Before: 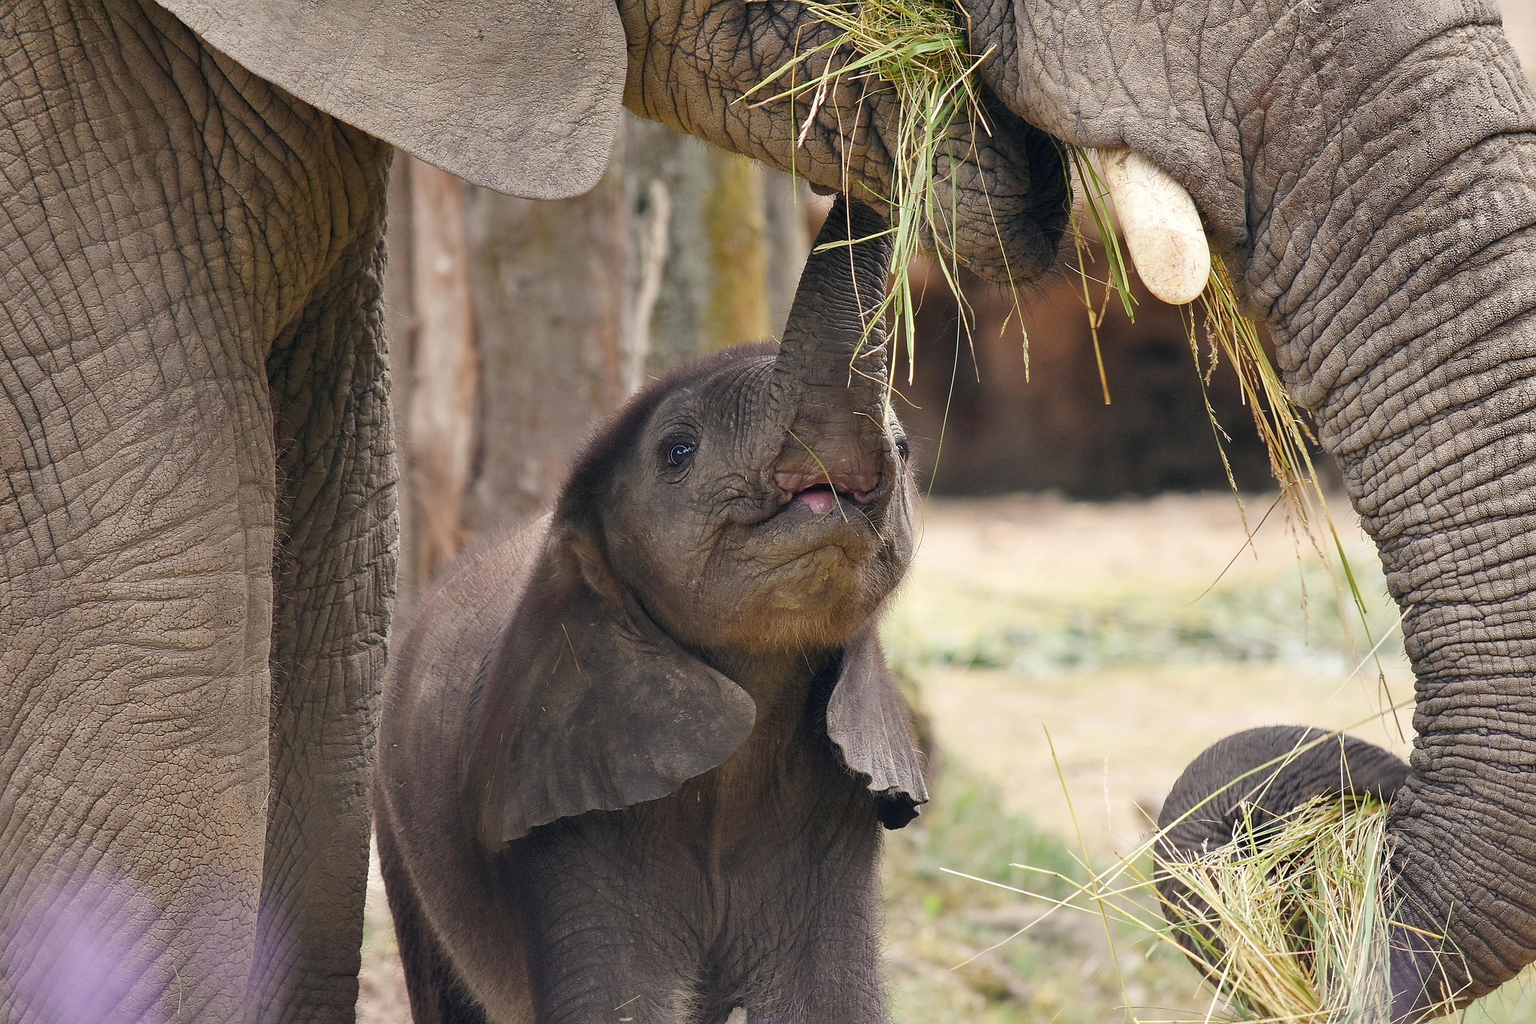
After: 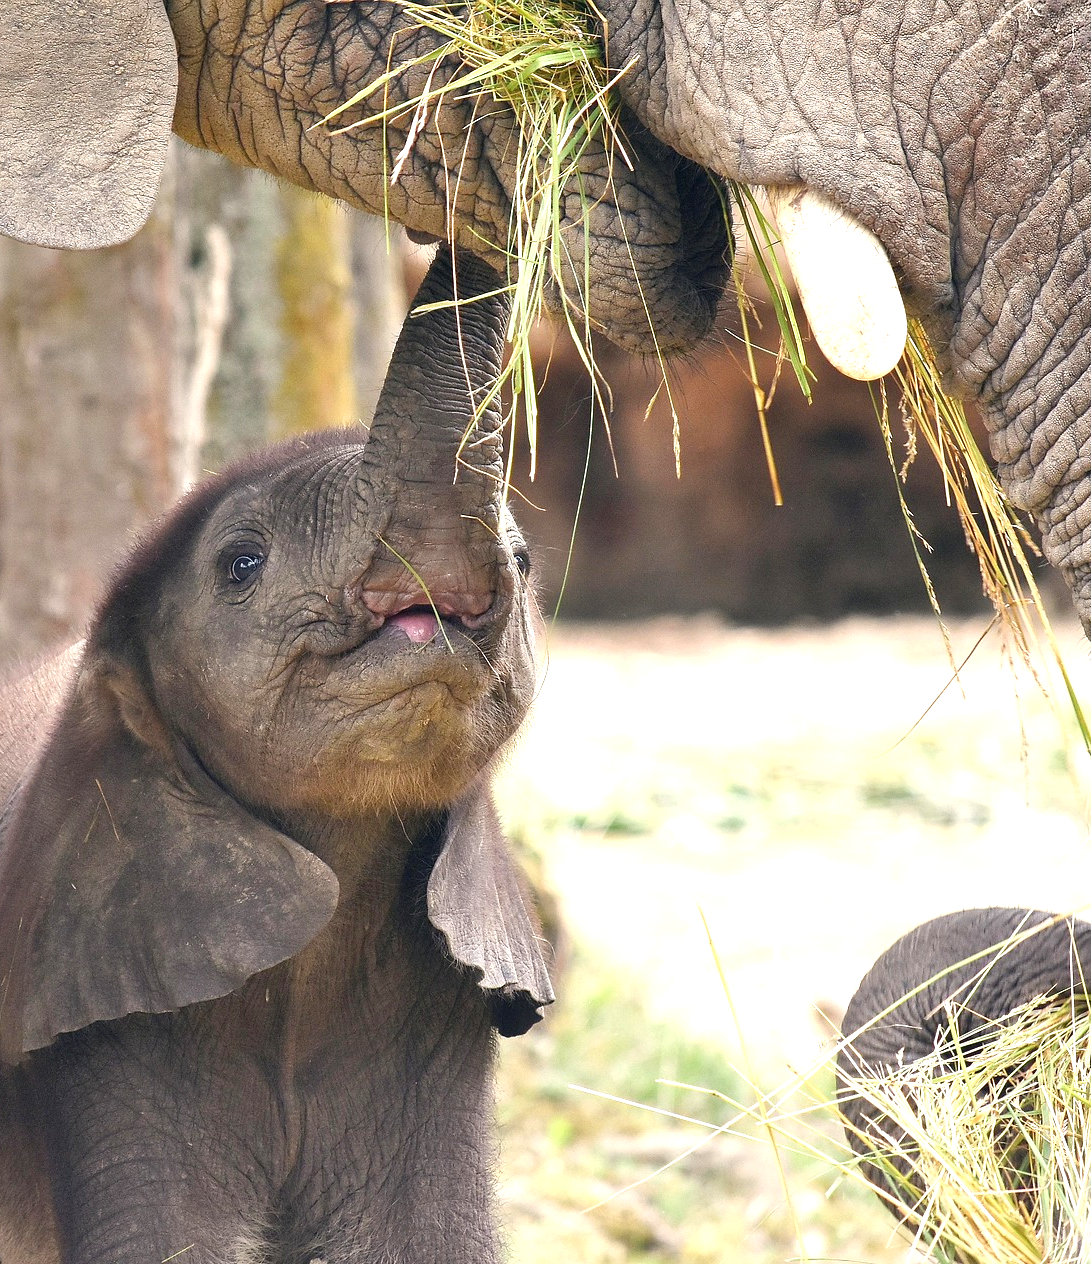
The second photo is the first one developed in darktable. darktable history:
exposure: black level correction 0, exposure 0.893 EV, compensate highlight preservation false
crop: left 31.572%, top 0.005%, right 11.59%
